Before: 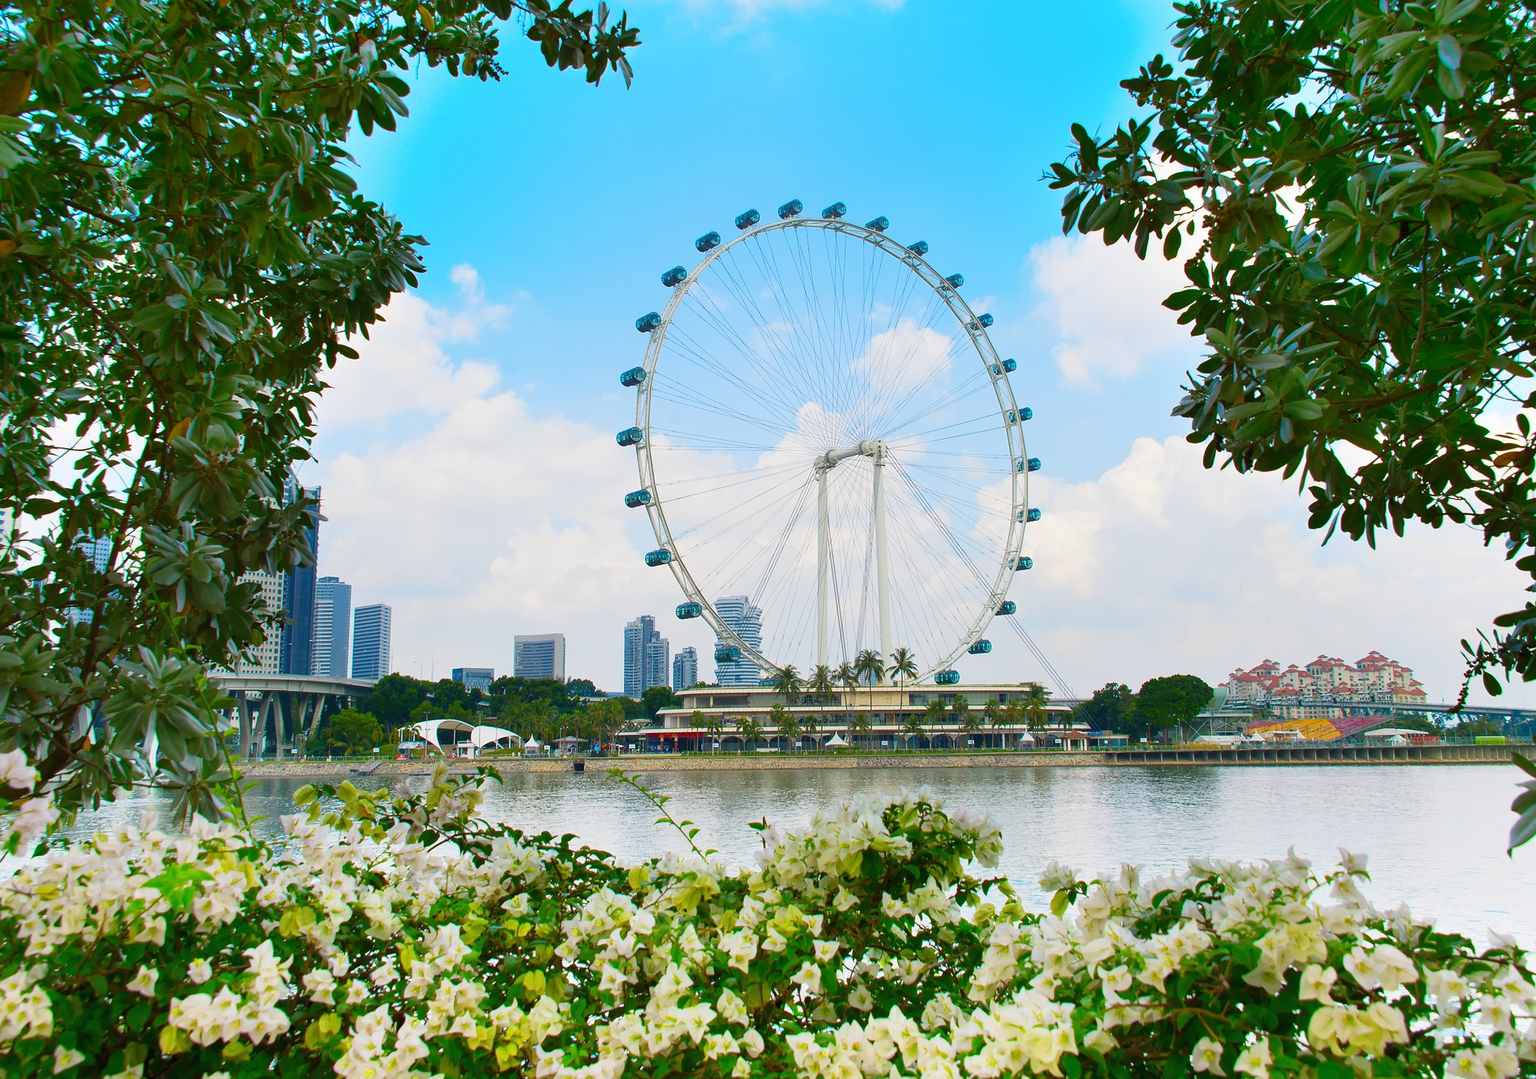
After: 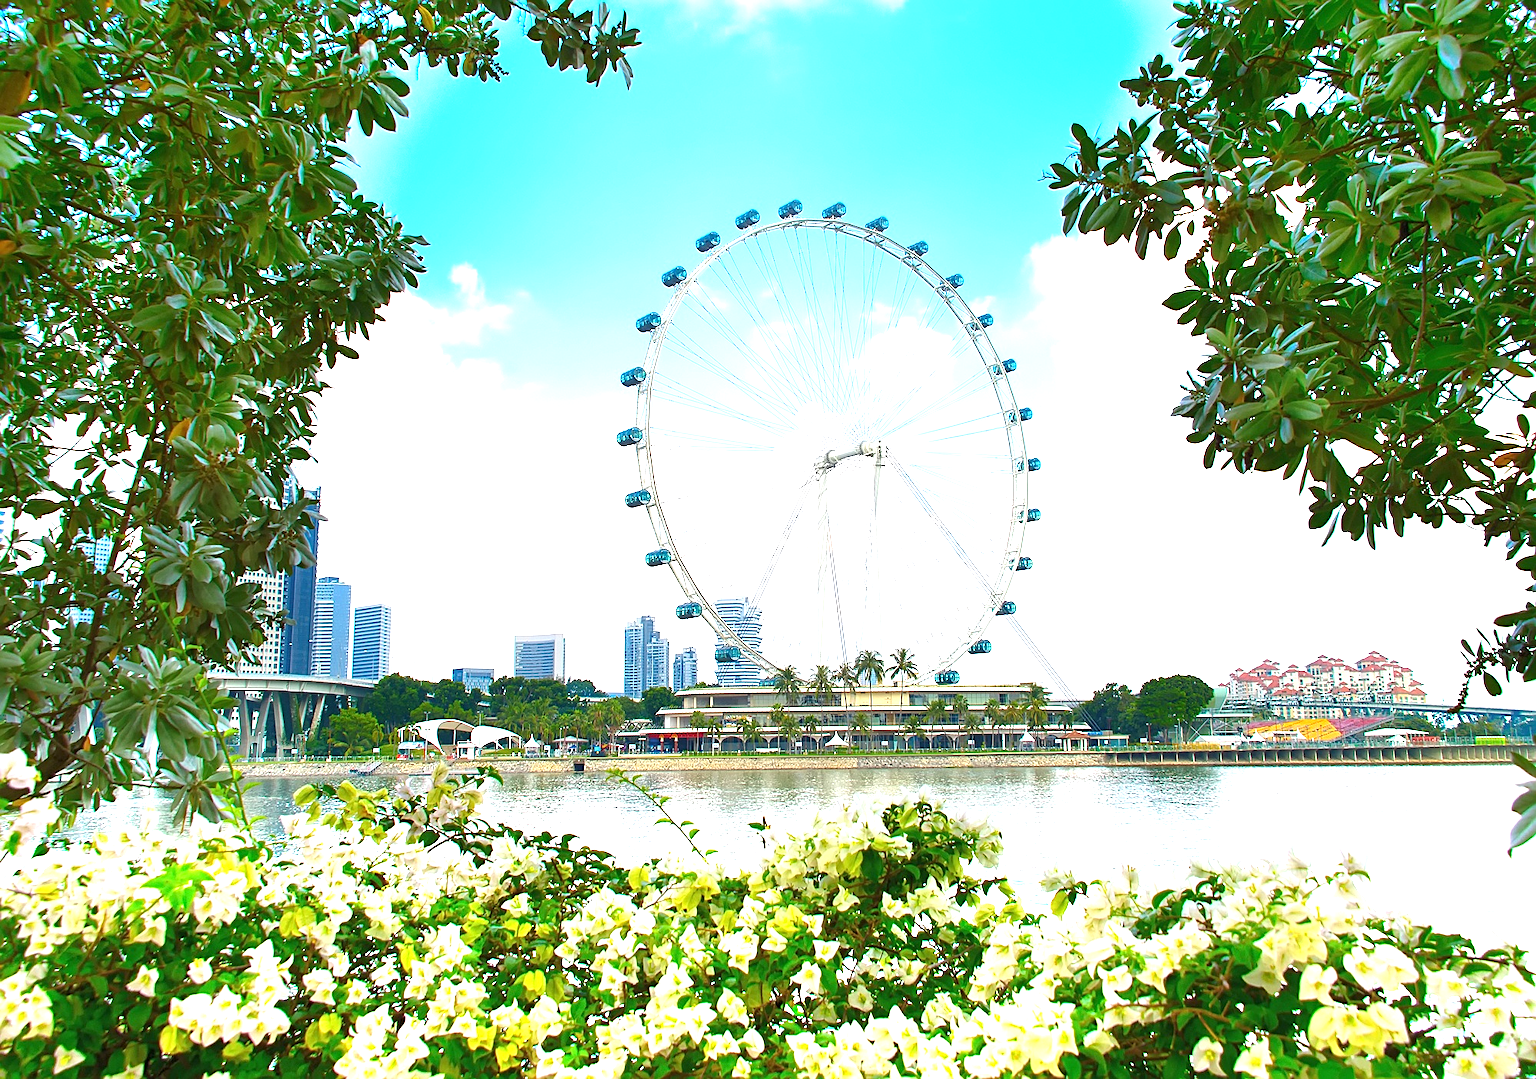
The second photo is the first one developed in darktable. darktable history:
exposure: black level correction 0, exposure 1.2 EV, compensate highlight preservation false
sharpen: on, module defaults
